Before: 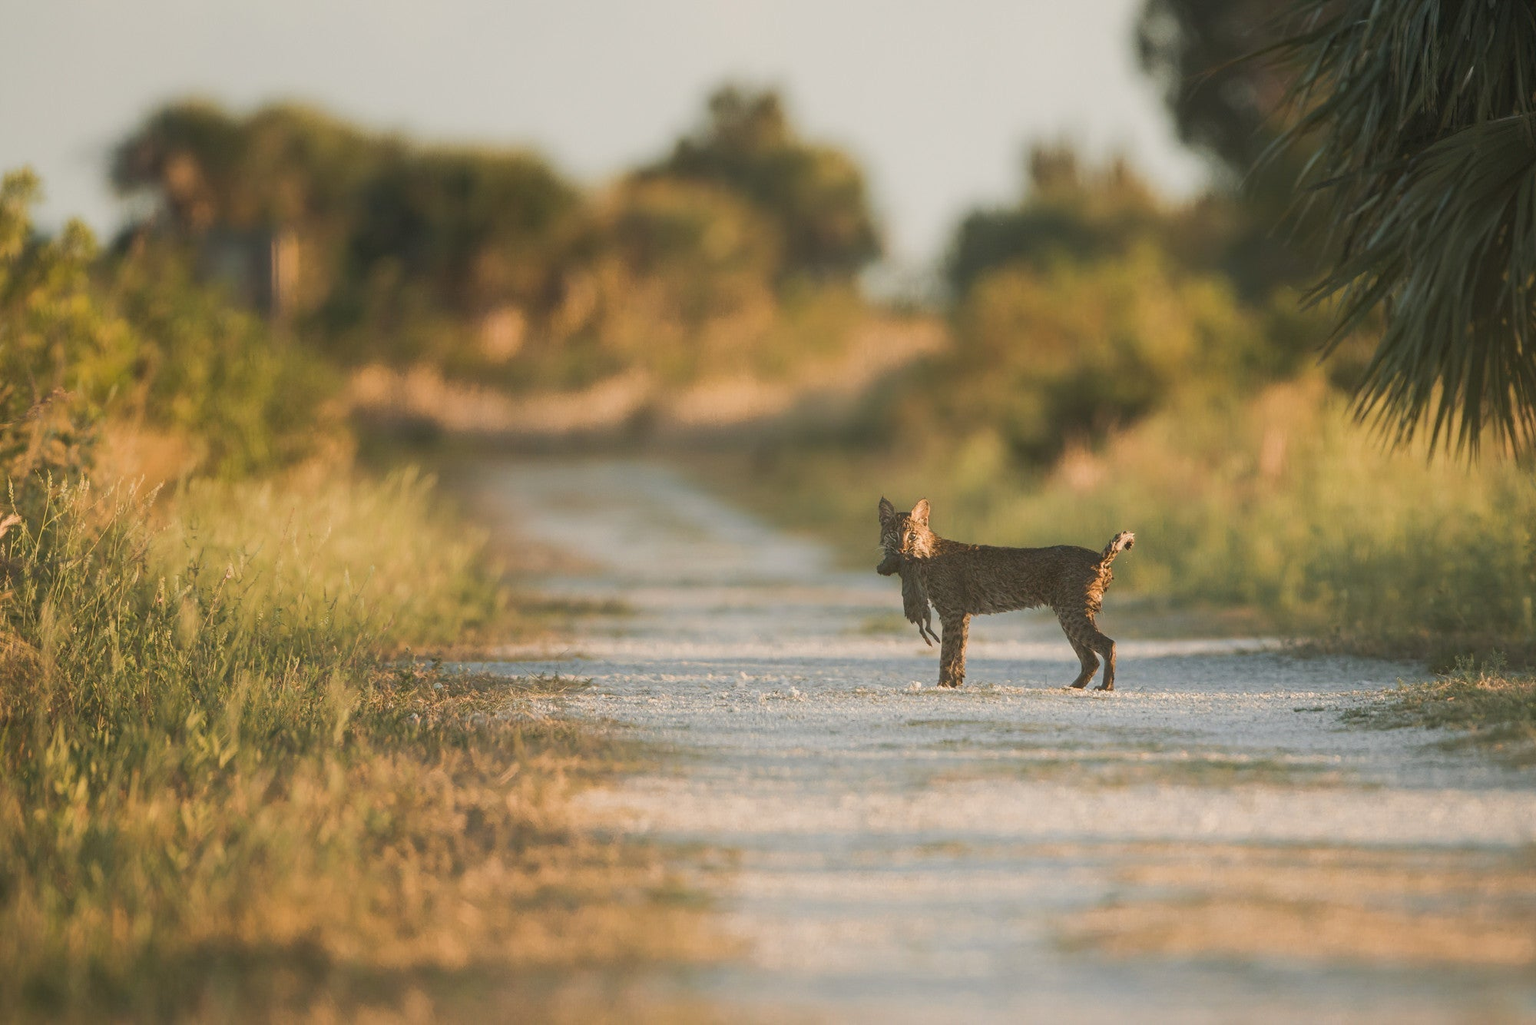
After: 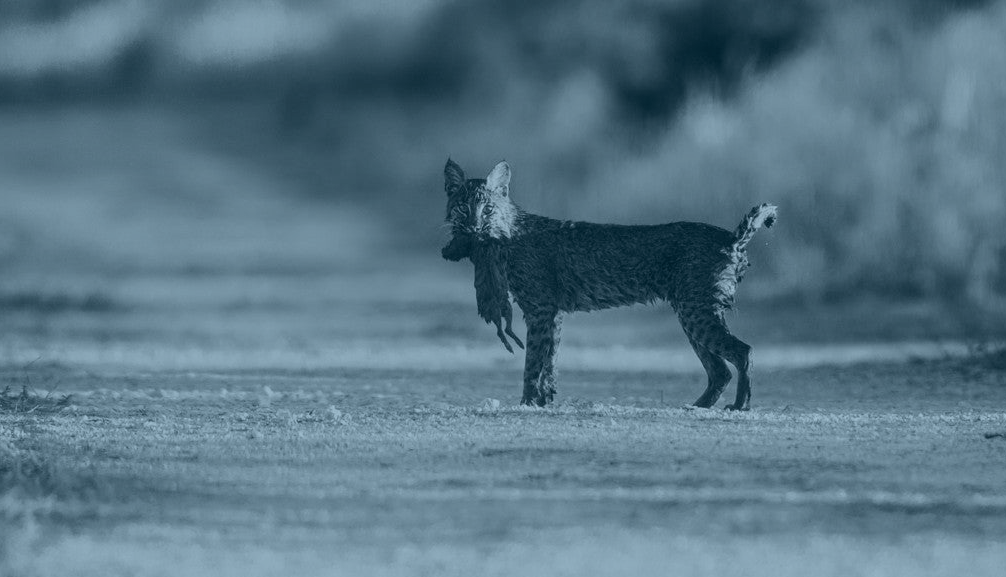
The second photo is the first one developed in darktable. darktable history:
exposure: black level correction 0, exposure 1 EV, compensate exposure bias true, compensate highlight preservation false
colorize: hue 194.4°, saturation 29%, source mix 61.75%, lightness 3.98%, version 1
contrast brightness saturation: contrast 0.05, brightness 0.06, saturation 0.01
crop: left 35.03%, top 36.625%, right 14.663%, bottom 20.057%
tone curve: curves: ch0 [(0, 0) (0.153, 0.056) (1, 1)], color space Lab, linked channels, preserve colors none
white balance: red 1.467, blue 0.684
local contrast: detail 117%
